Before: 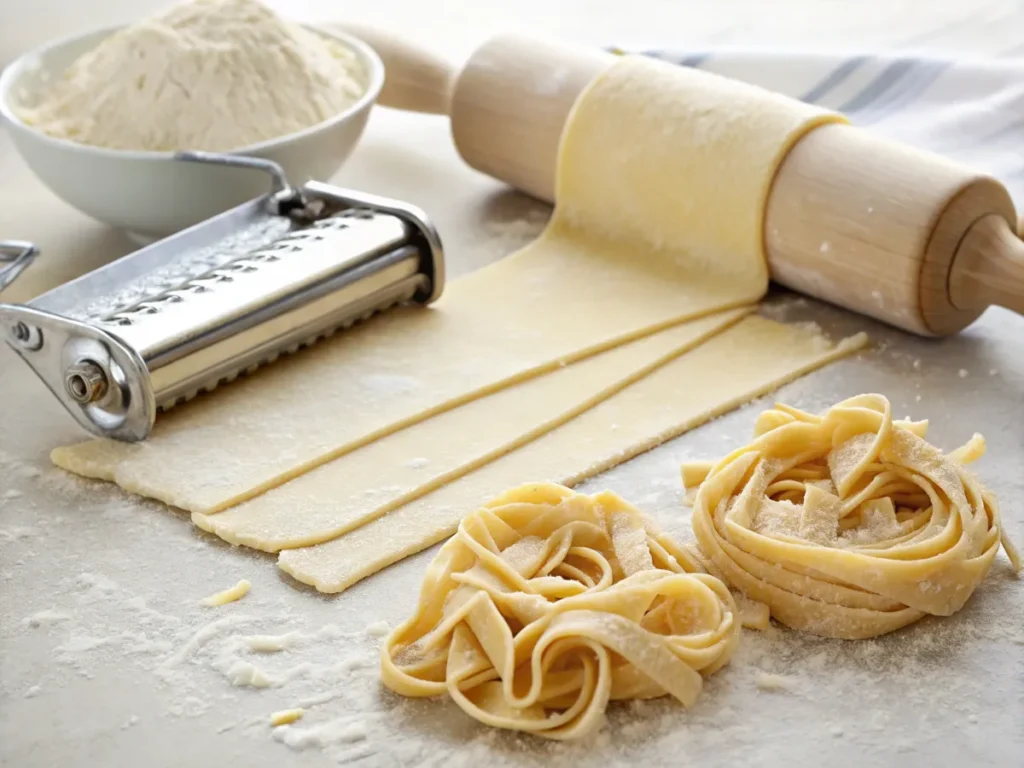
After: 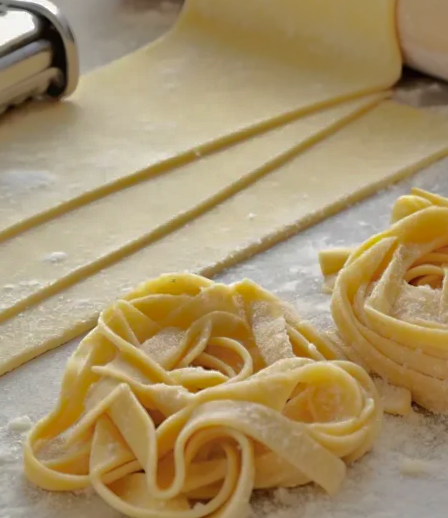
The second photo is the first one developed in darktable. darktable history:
shadows and highlights: shadows -19.91, highlights -73.15
contrast brightness saturation: saturation -0.05
crop: left 35.432%, top 26.233%, right 20.145%, bottom 3.432%
rotate and perspective: rotation -1.42°, crop left 0.016, crop right 0.984, crop top 0.035, crop bottom 0.965
